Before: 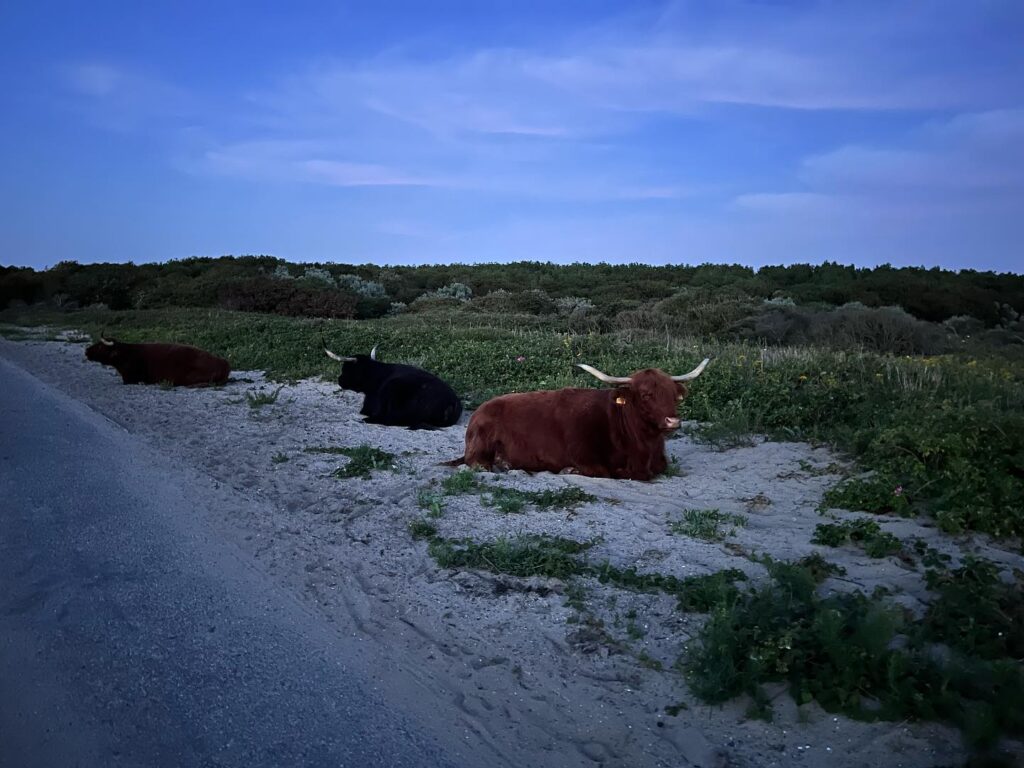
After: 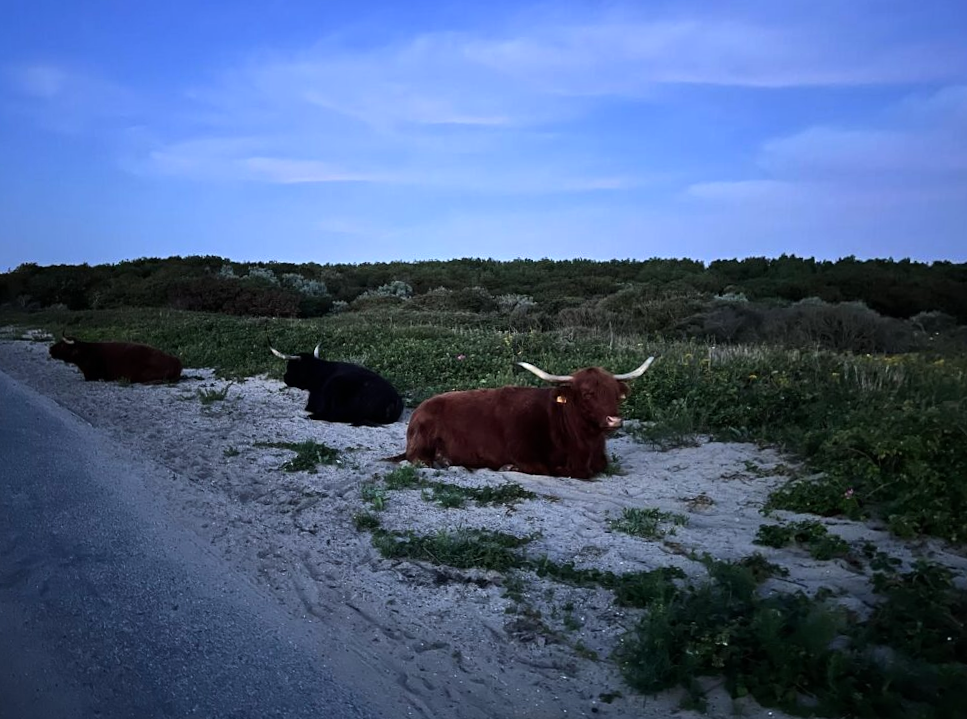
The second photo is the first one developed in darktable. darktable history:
rotate and perspective: rotation 0.062°, lens shift (vertical) 0.115, lens shift (horizontal) -0.133, crop left 0.047, crop right 0.94, crop top 0.061, crop bottom 0.94
tone equalizer: -8 EV -0.417 EV, -7 EV -0.389 EV, -6 EV -0.333 EV, -5 EV -0.222 EV, -3 EV 0.222 EV, -2 EV 0.333 EV, -1 EV 0.389 EV, +0 EV 0.417 EV, edges refinement/feathering 500, mask exposure compensation -1.57 EV, preserve details no
